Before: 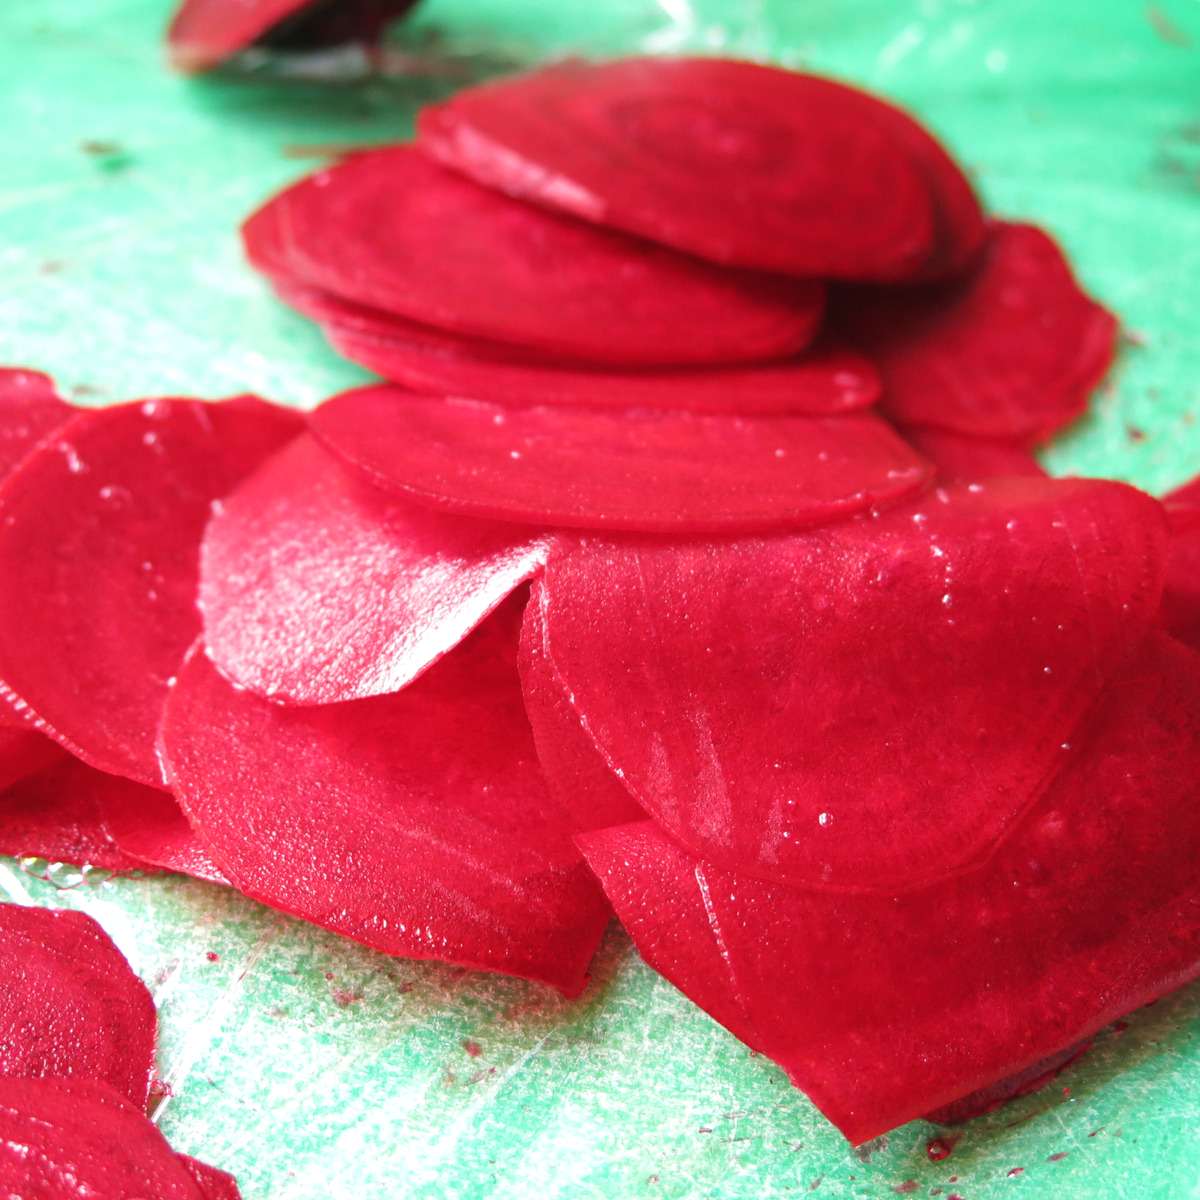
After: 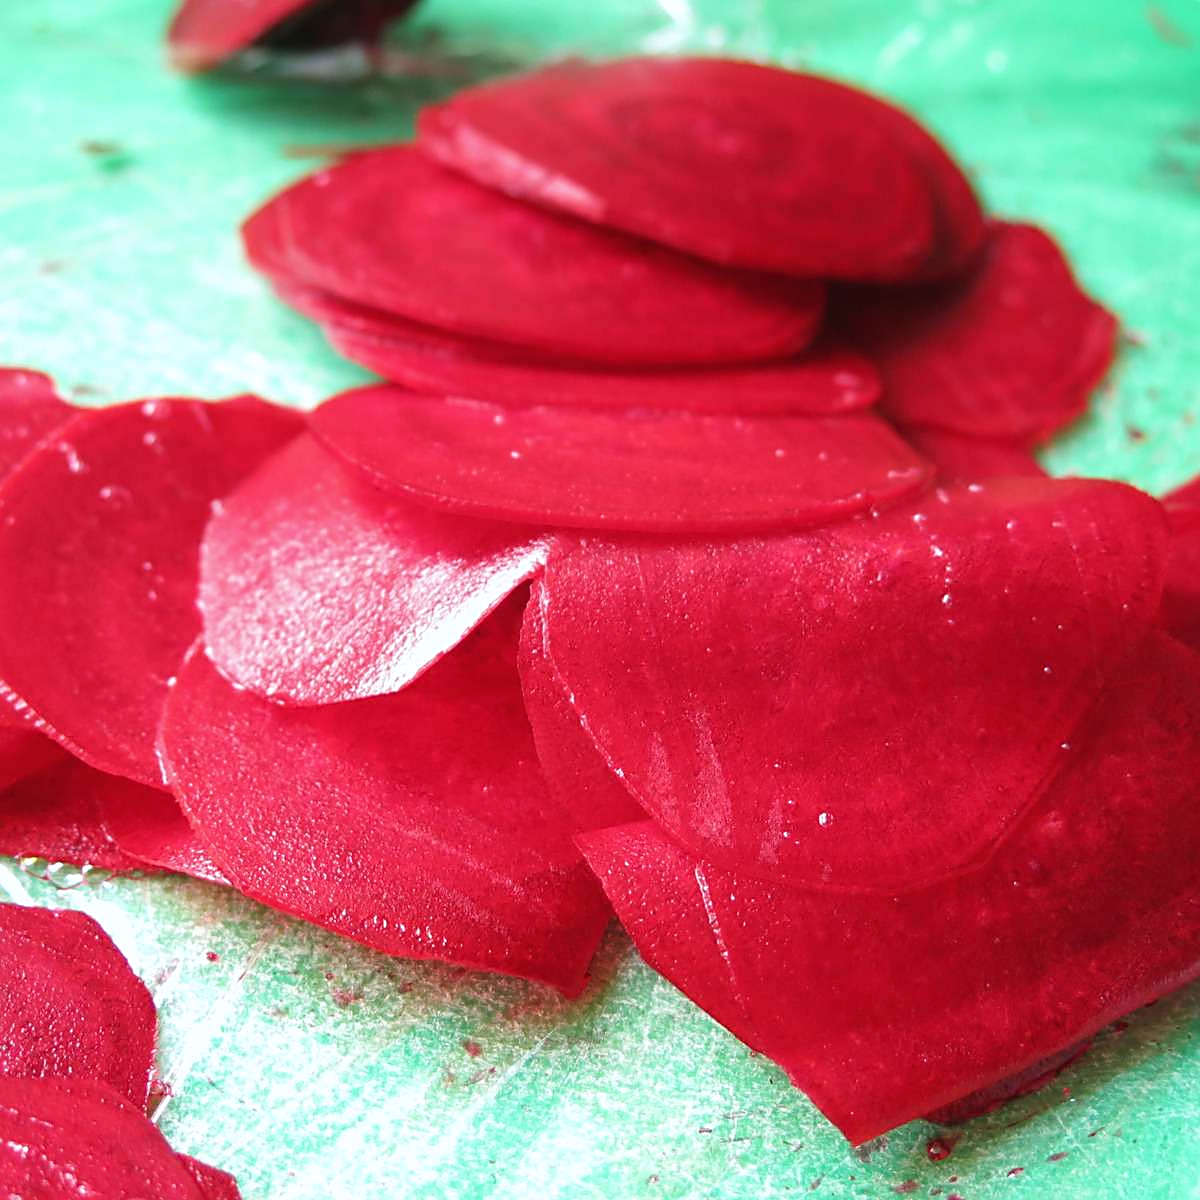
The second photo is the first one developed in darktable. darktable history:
white balance: red 0.982, blue 1.018
sharpen: on, module defaults
